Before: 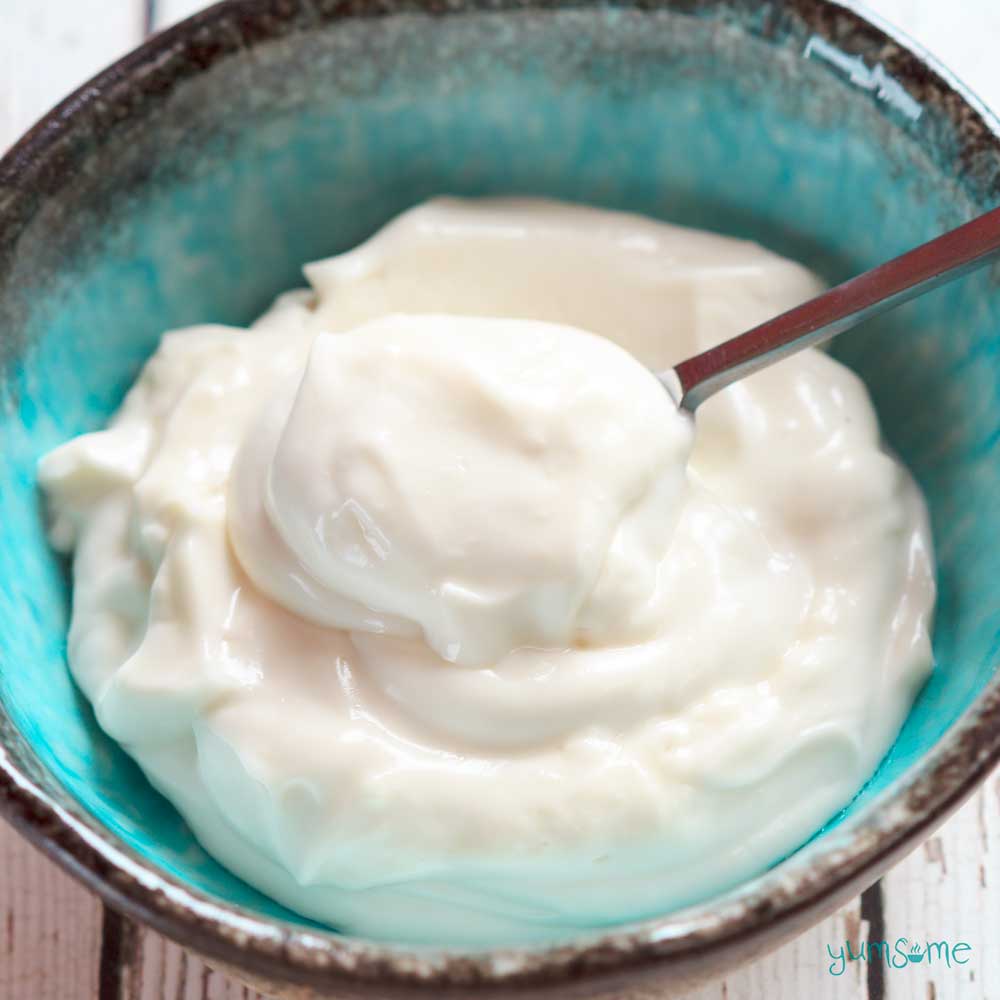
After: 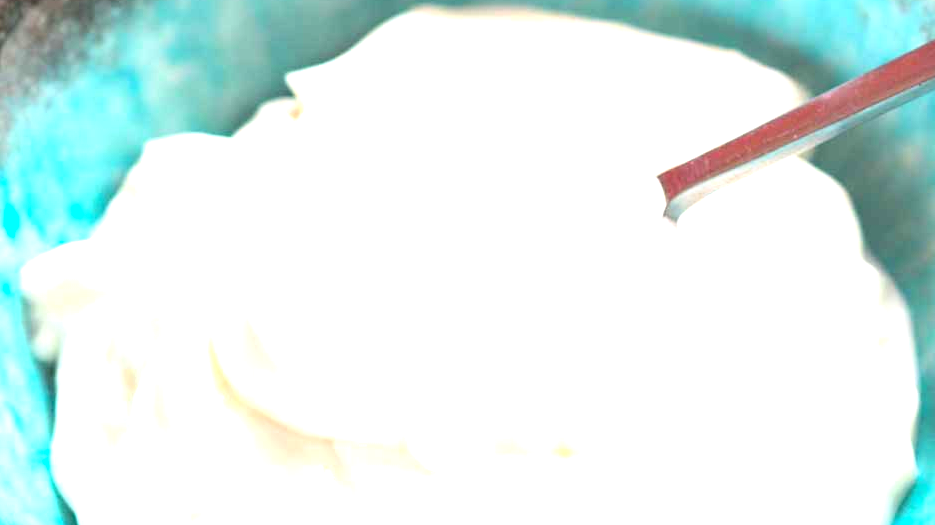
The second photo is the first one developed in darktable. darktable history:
exposure: black level correction 0, exposure 1.617 EV, compensate highlight preservation false
contrast brightness saturation: contrast 0.101, brightness 0.016, saturation 0.023
crop: left 1.768%, top 19.173%, right 4.666%, bottom 28.302%
